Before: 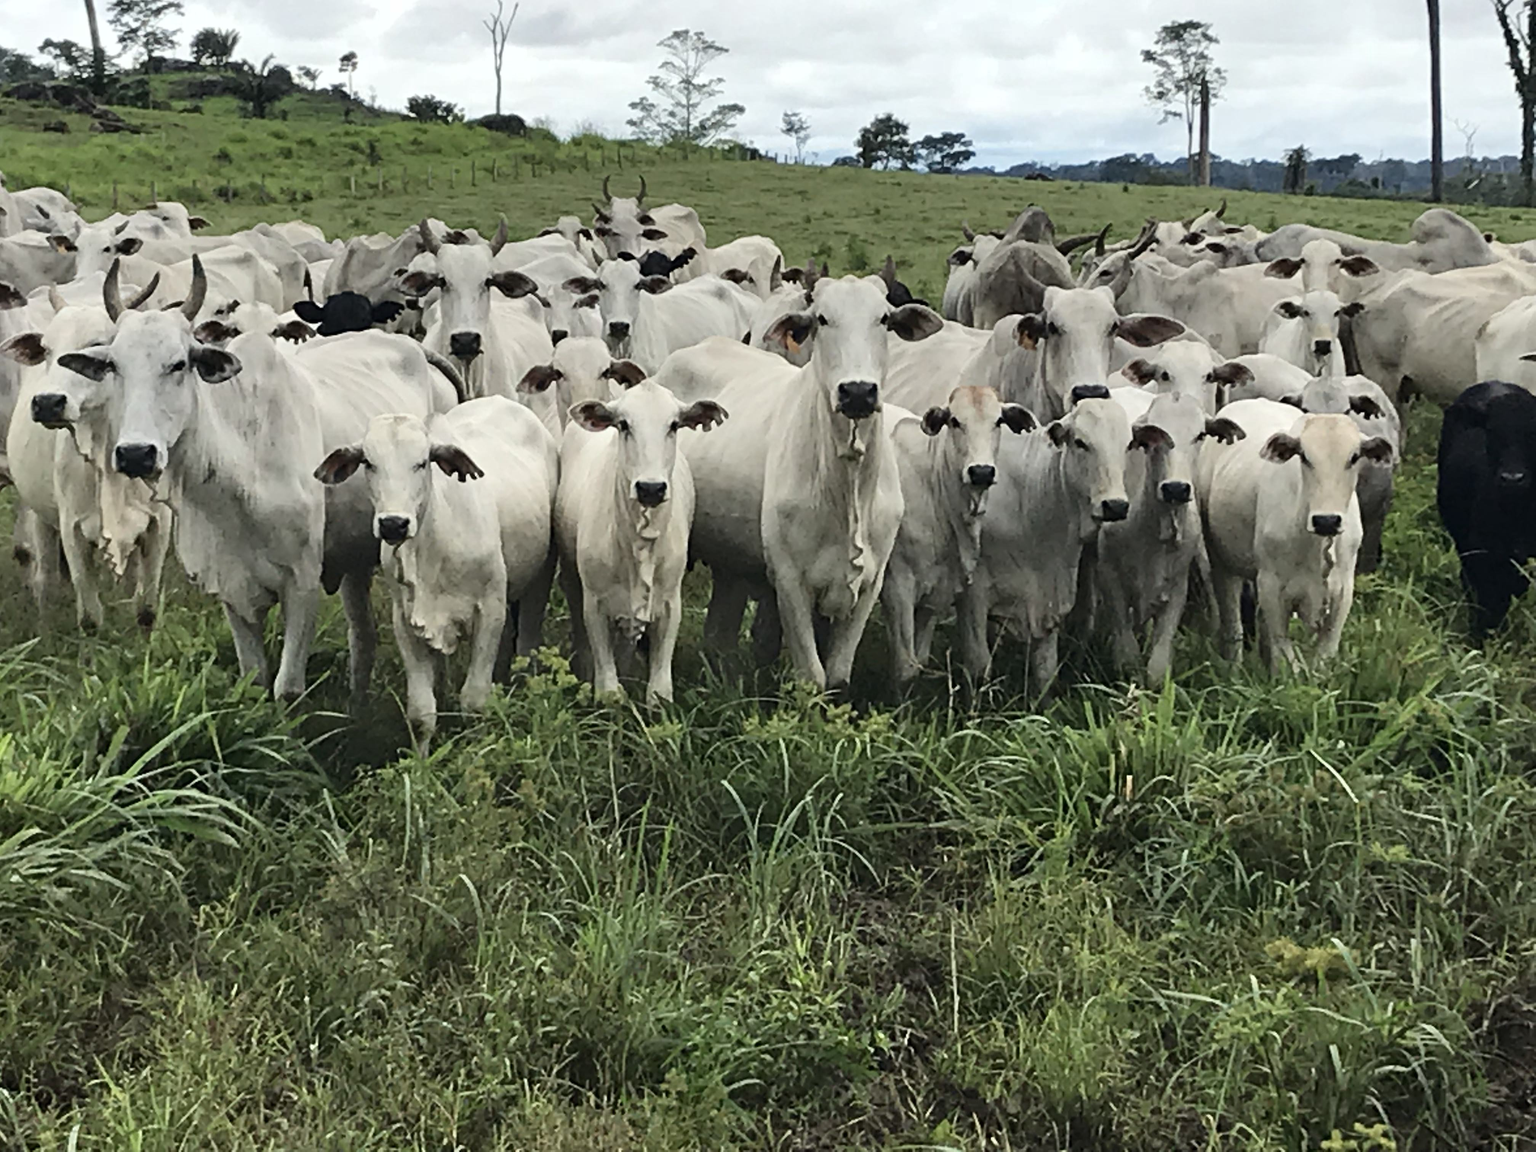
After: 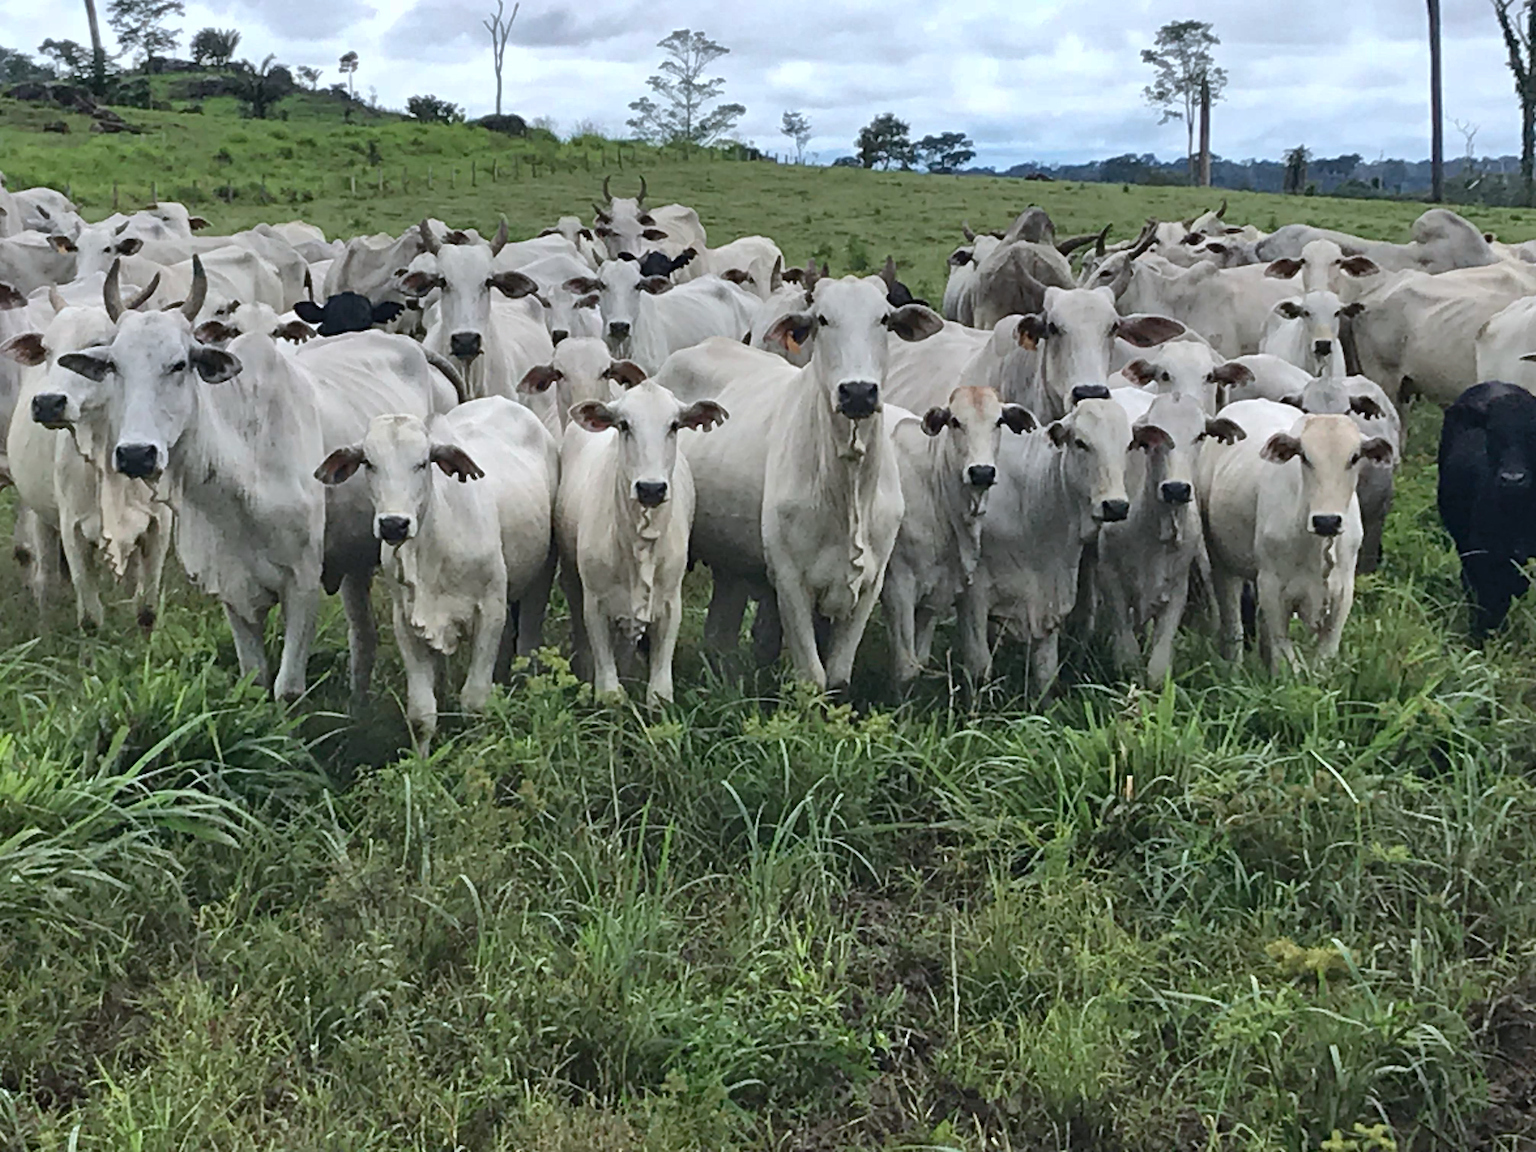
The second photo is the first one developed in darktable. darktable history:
color calibration: illuminant as shot in camera, x 0.358, y 0.373, temperature 4628.91 K
shadows and highlights: on, module defaults
